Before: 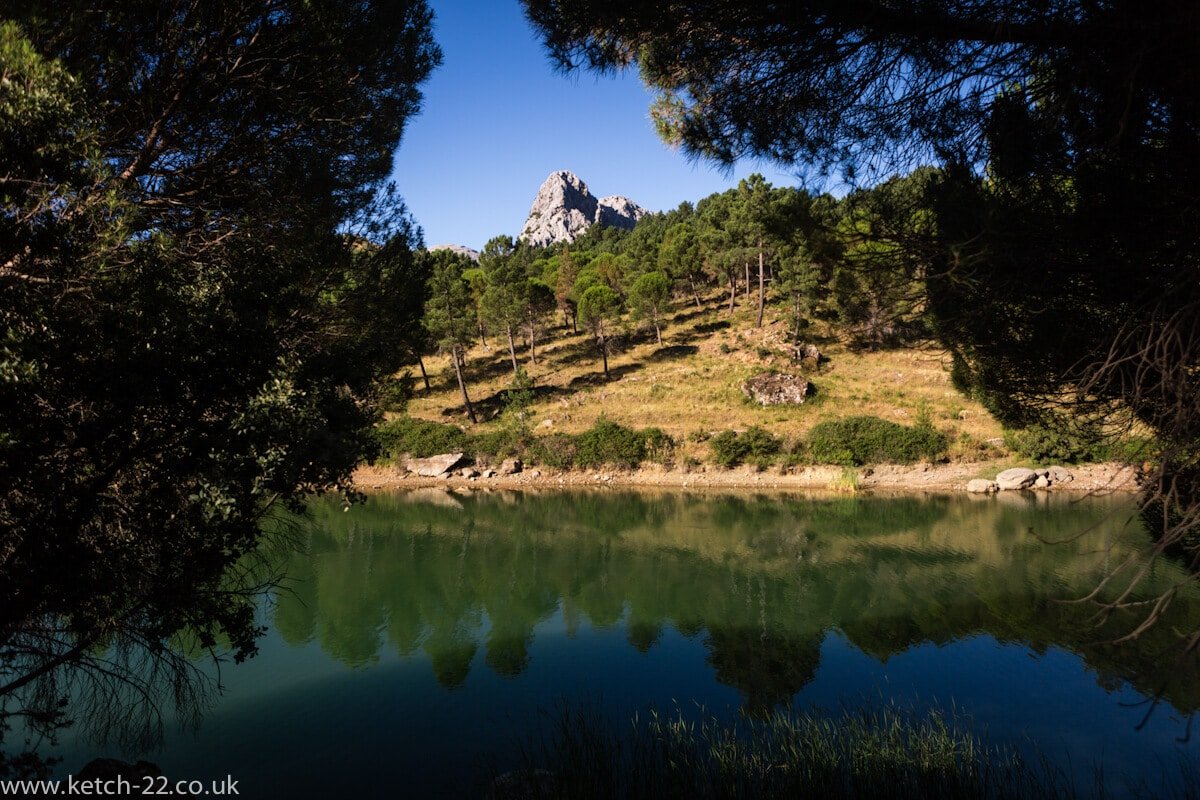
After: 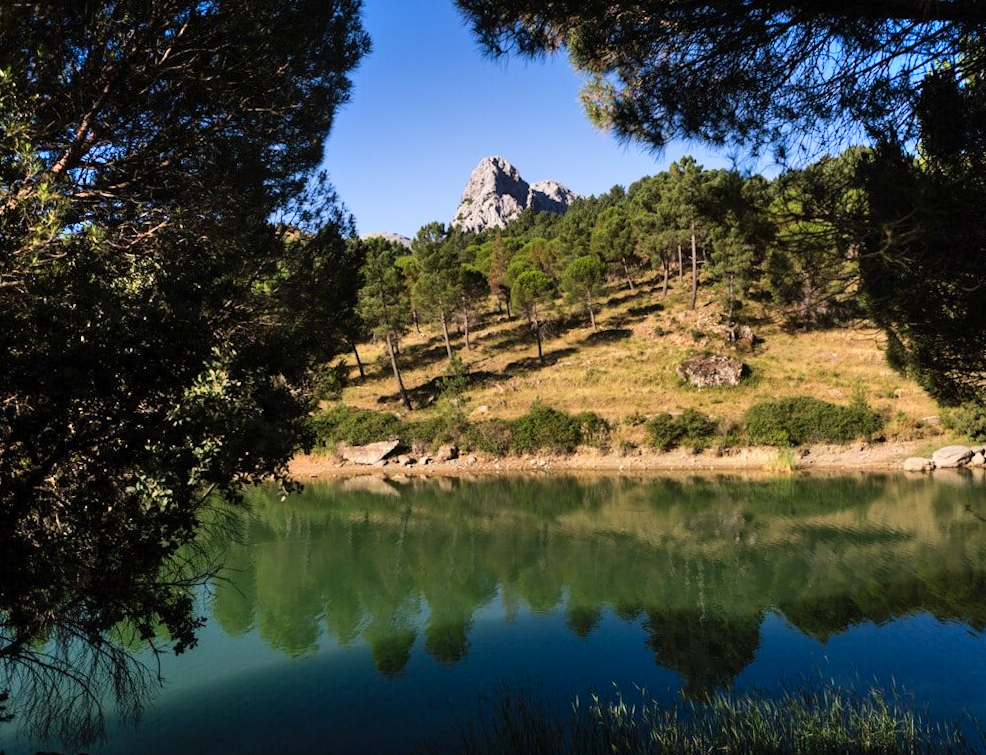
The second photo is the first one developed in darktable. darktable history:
crop and rotate: angle 1°, left 4.281%, top 0.642%, right 11.383%, bottom 2.486%
base curve: curves: ch0 [(0, 0) (0.472, 0.508) (1, 1)]
shadows and highlights: low approximation 0.01, soften with gaussian
